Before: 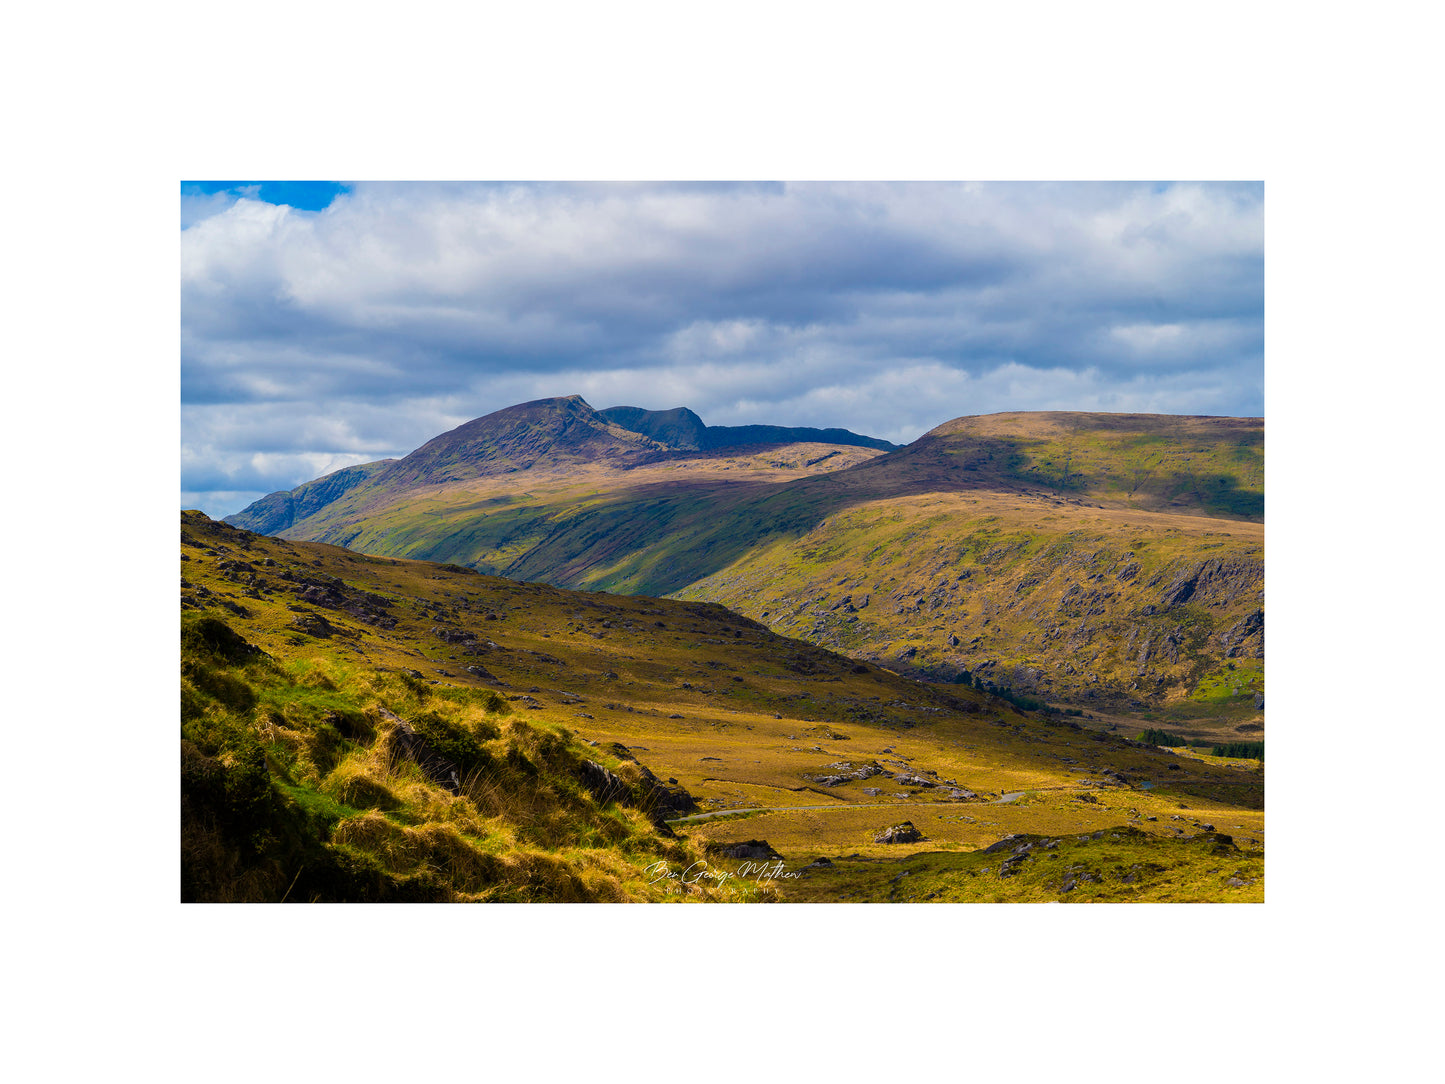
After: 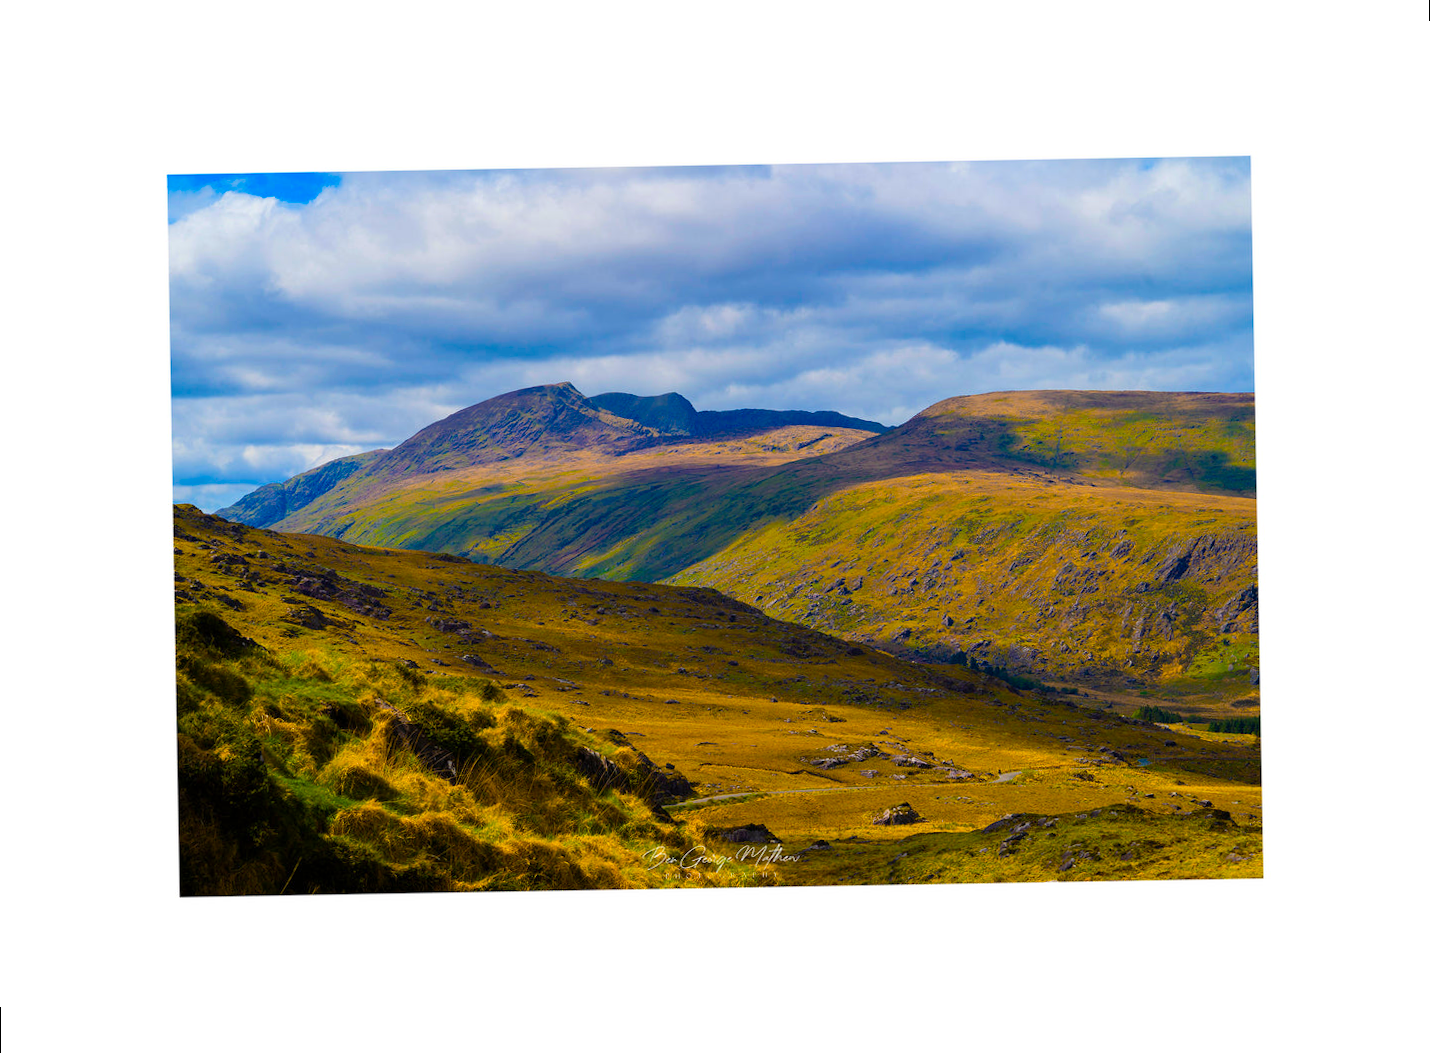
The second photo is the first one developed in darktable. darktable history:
rotate and perspective: rotation -1°, crop left 0.011, crop right 0.989, crop top 0.025, crop bottom 0.975
color balance rgb: linear chroma grading › global chroma 15%, perceptual saturation grading › global saturation 30%
